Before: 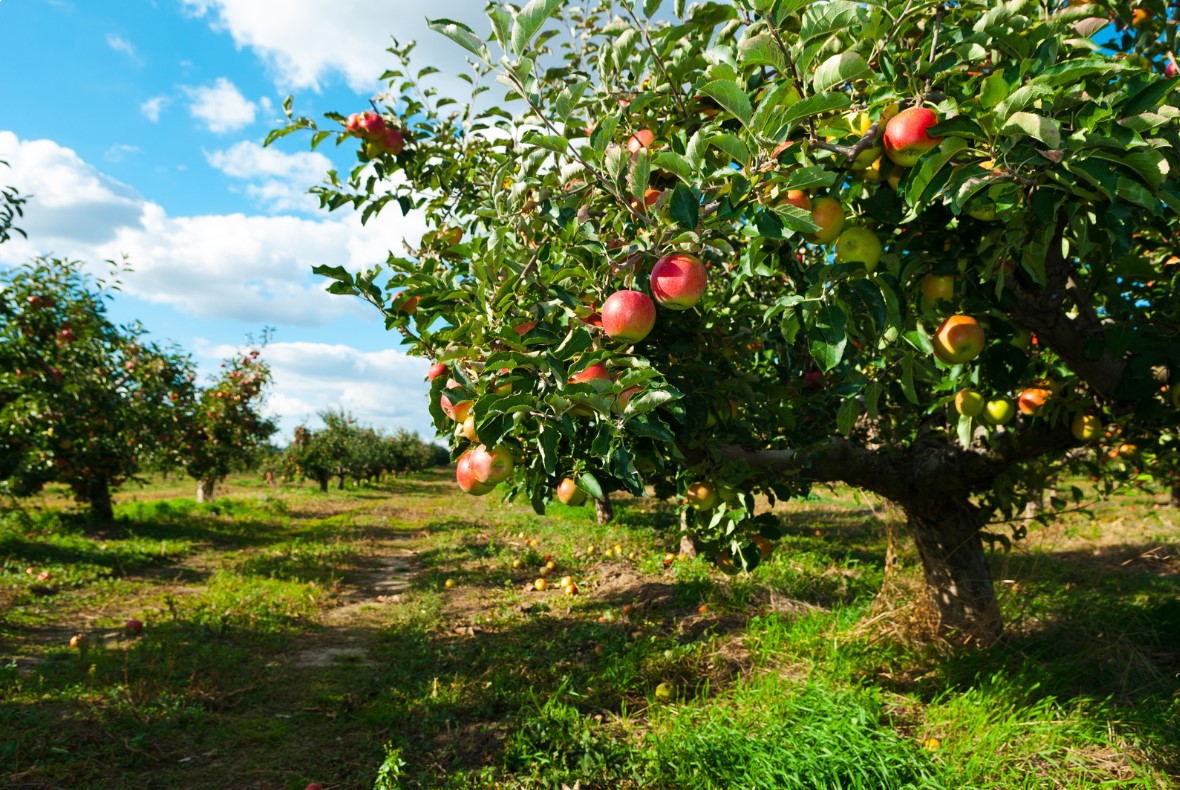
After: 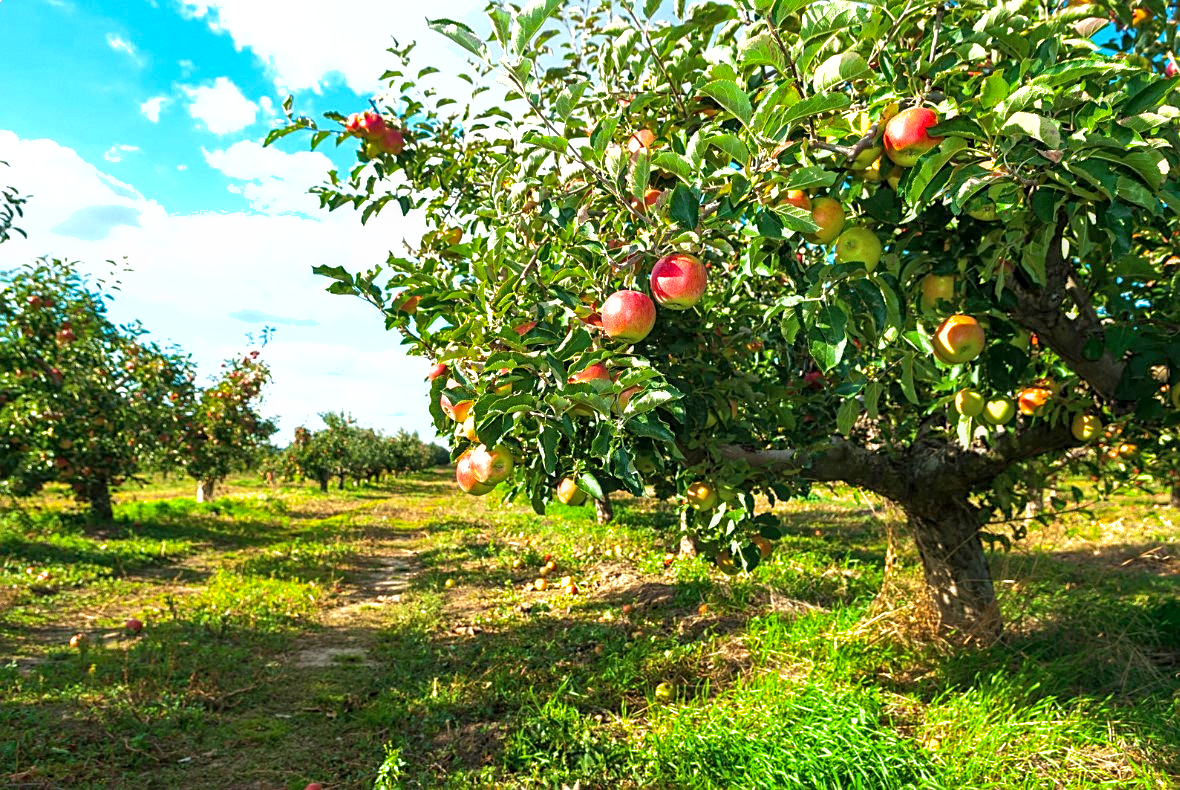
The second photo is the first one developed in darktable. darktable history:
tone curve: curves: ch0 [(0, 0) (0.003, 0.003) (0.011, 0.012) (0.025, 0.026) (0.044, 0.046) (0.069, 0.072) (0.1, 0.104) (0.136, 0.141) (0.177, 0.185) (0.224, 0.234) (0.277, 0.289) (0.335, 0.349) (0.399, 0.415) (0.468, 0.488) (0.543, 0.566) (0.623, 0.649) (0.709, 0.739) (0.801, 0.834) (0.898, 0.923) (1, 1)], preserve colors none
sharpen: on, module defaults
tone equalizer: on, module defaults
shadows and highlights: on, module defaults
local contrast: on, module defaults
exposure: exposure 0.781 EV, compensate highlight preservation false
